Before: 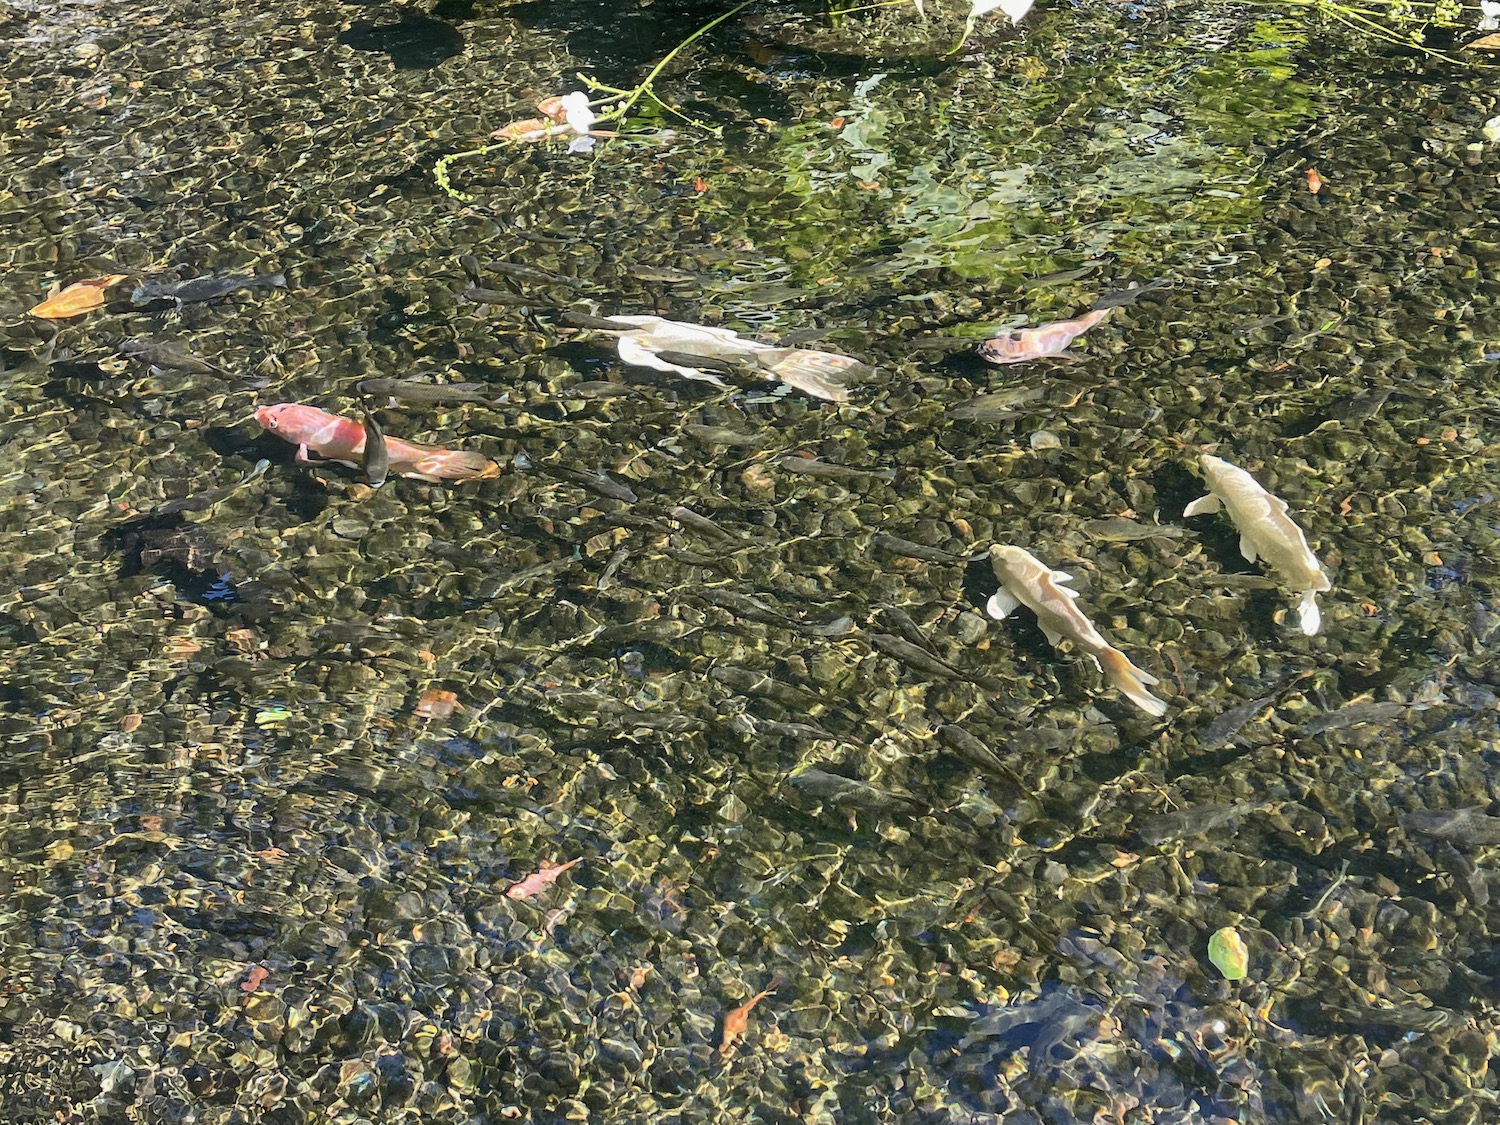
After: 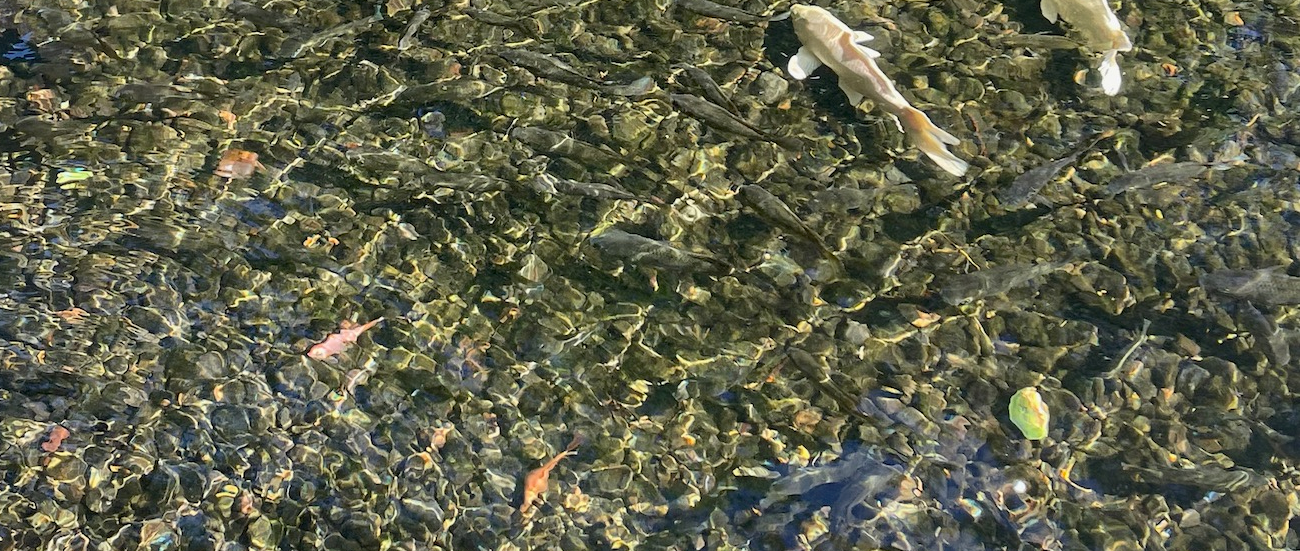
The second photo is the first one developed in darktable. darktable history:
crop and rotate: left 13.309%, top 48.028%, bottom 2.92%
